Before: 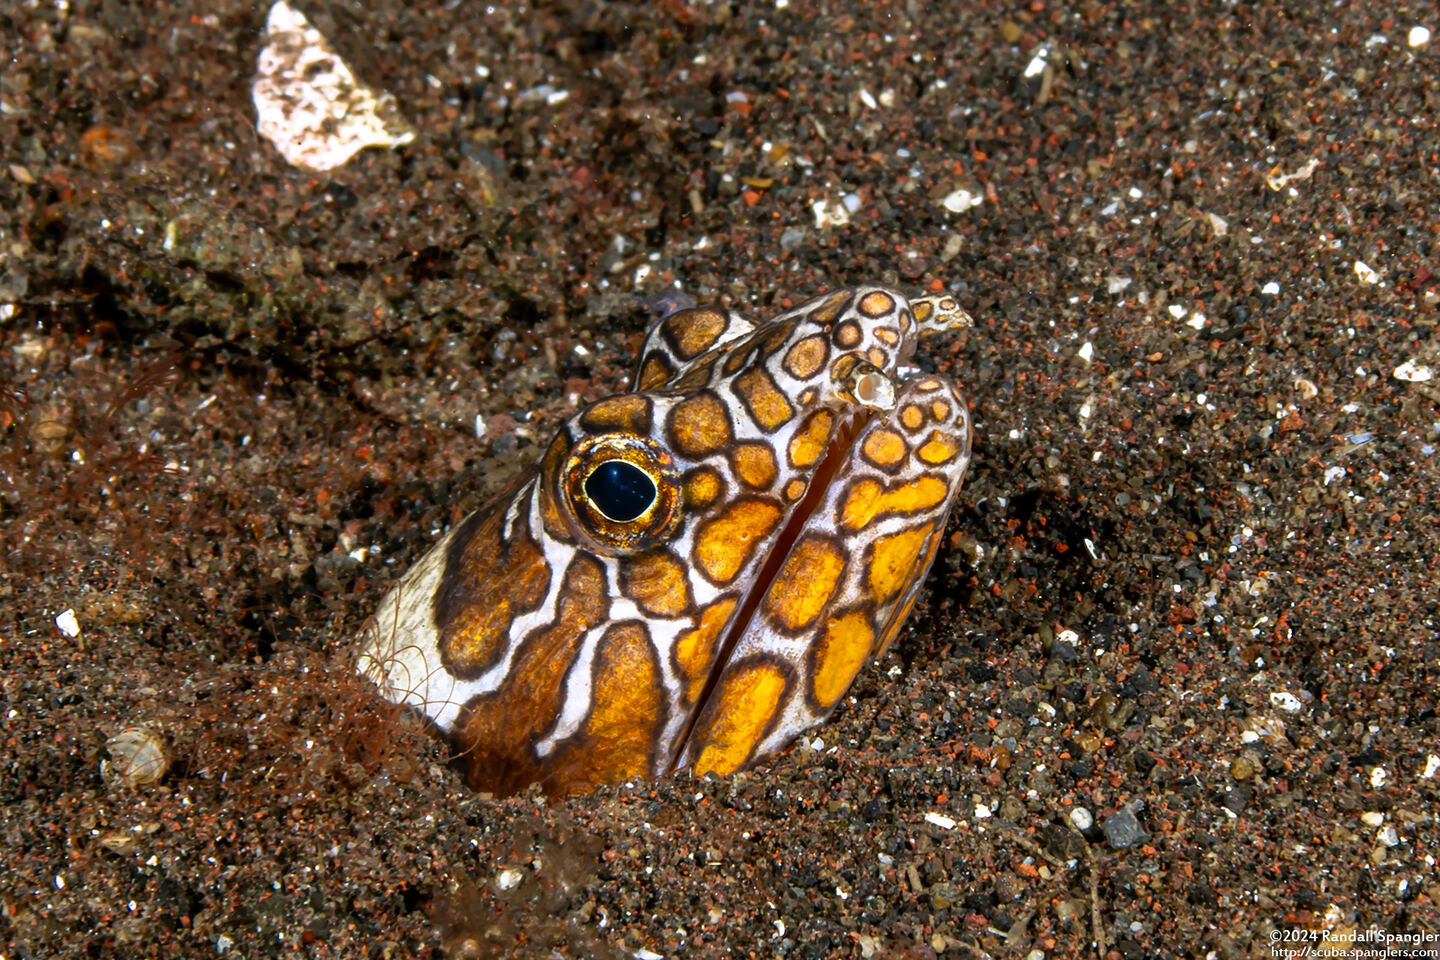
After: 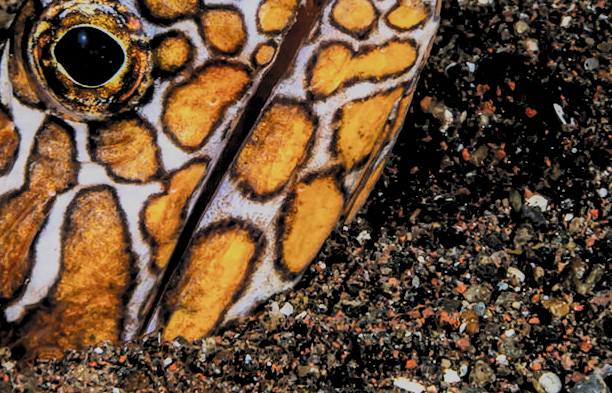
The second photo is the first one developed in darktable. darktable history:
local contrast: on, module defaults
crop: left 36.925%, top 45.356%, right 20.536%, bottom 13.67%
filmic rgb: black relative exposure -3.12 EV, white relative exposure 7.04 EV, hardness 1.46, contrast 1.346, color science v5 (2021), contrast in shadows safe, contrast in highlights safe
